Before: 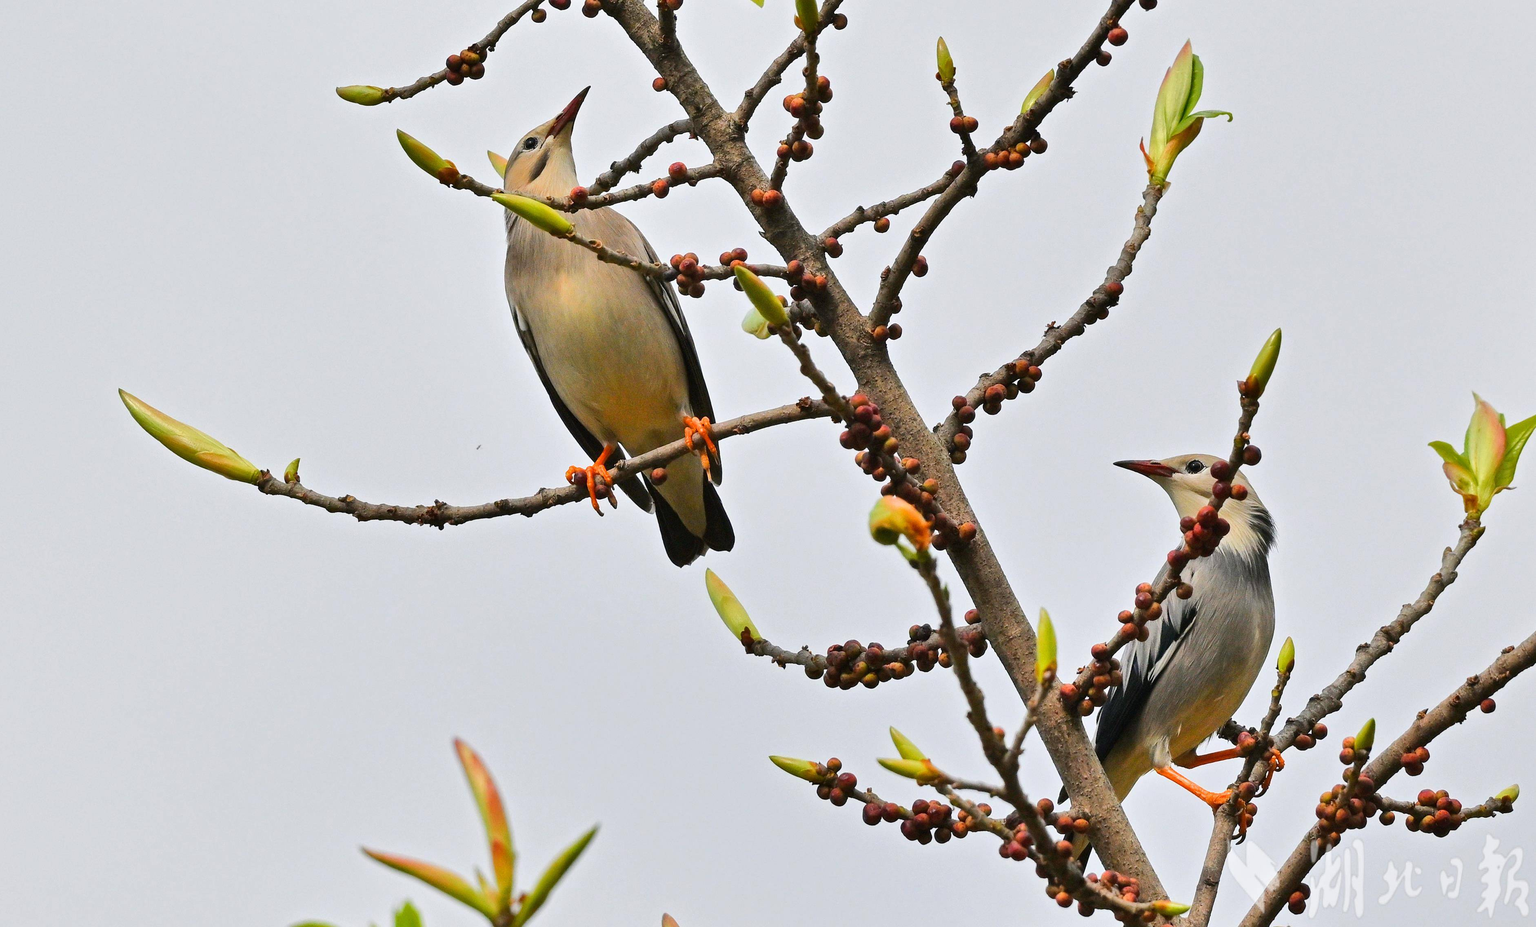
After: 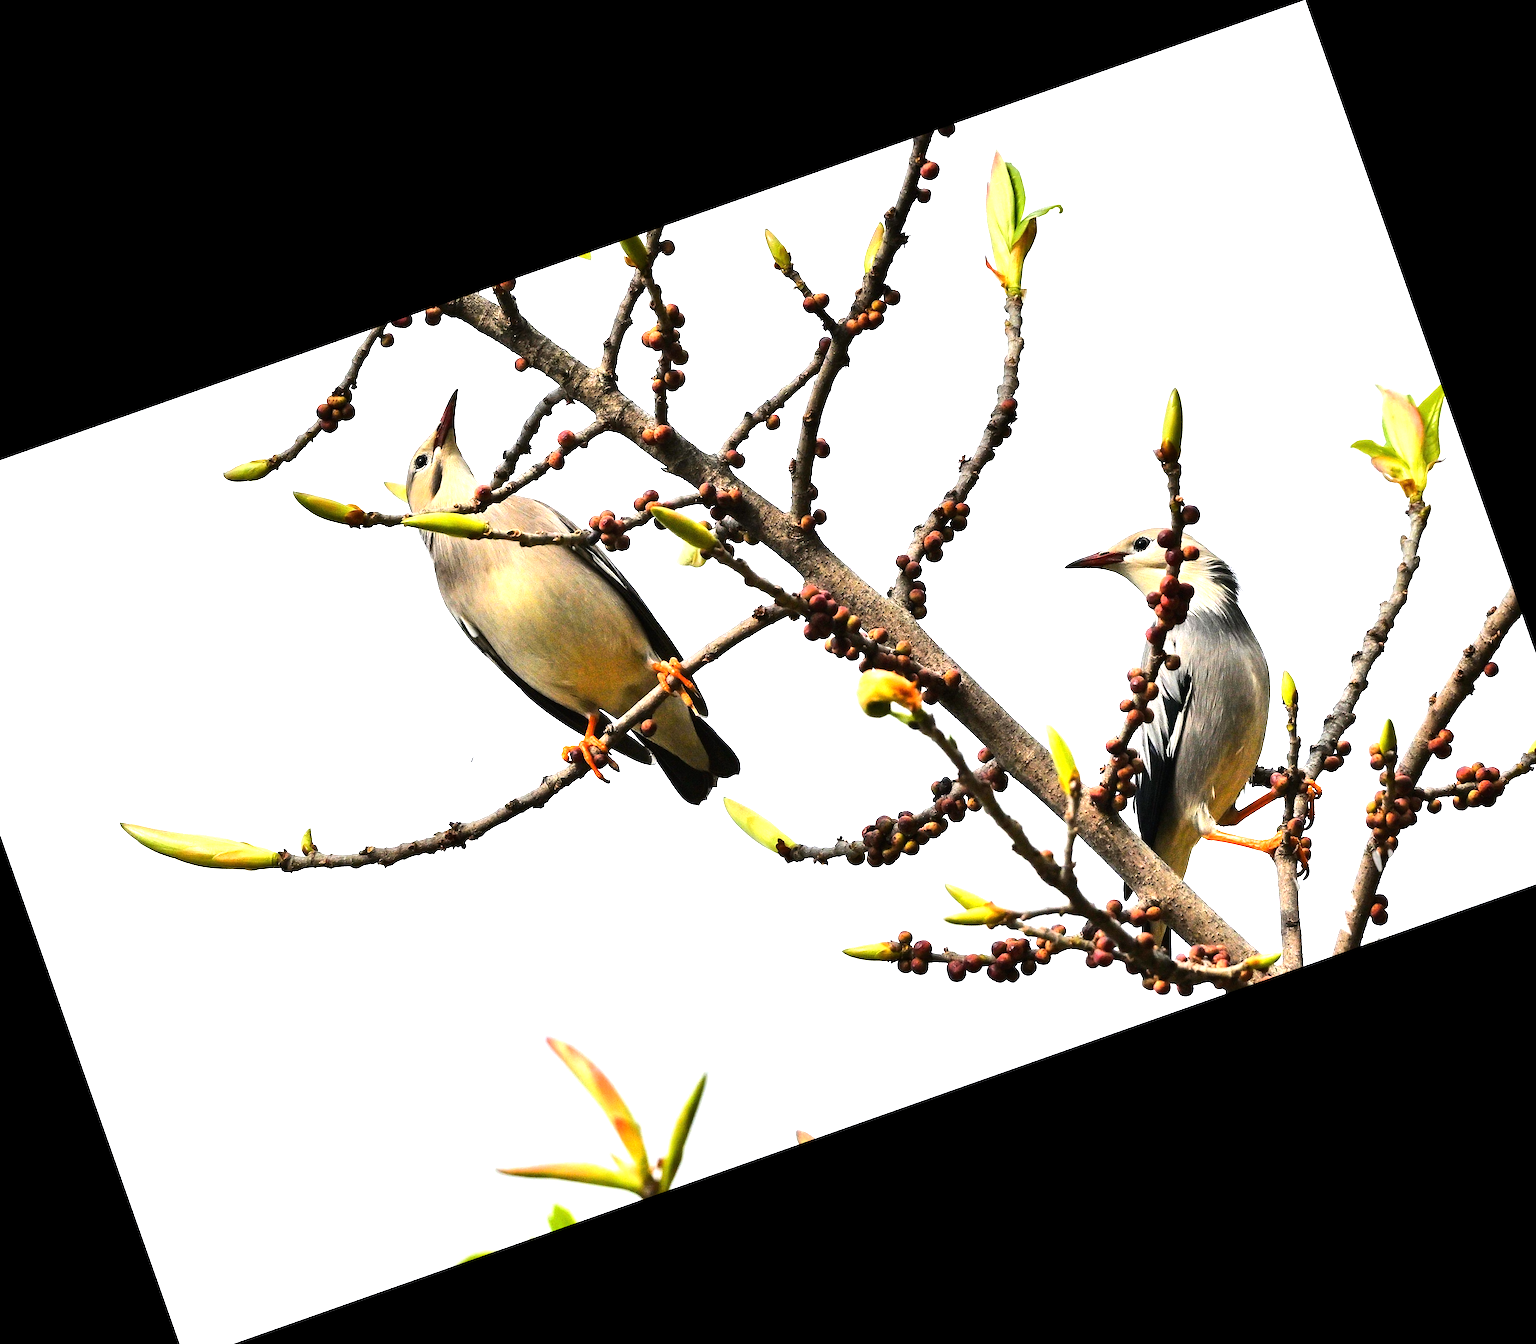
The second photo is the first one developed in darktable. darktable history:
crop and rotate: angle 19.43°, left 6.812%, right 4.125%, bottom 1.087%
tone equalizer: -8 EV -1.08 EV, -7 EV -1.01 EV, -6 EV -0.867 EV, -5 EV -0.578 EV, -3 EV 0.578 EV, -2 EV 0.867 EV, -1 EV 1.01 EV, +0 EV 1.08 EV, edges refinement/feathering 500, mask exposure compensation -1.57 EV, preserve details no
exposure: exposure 0.3 EV, compensate highlight preservation false
